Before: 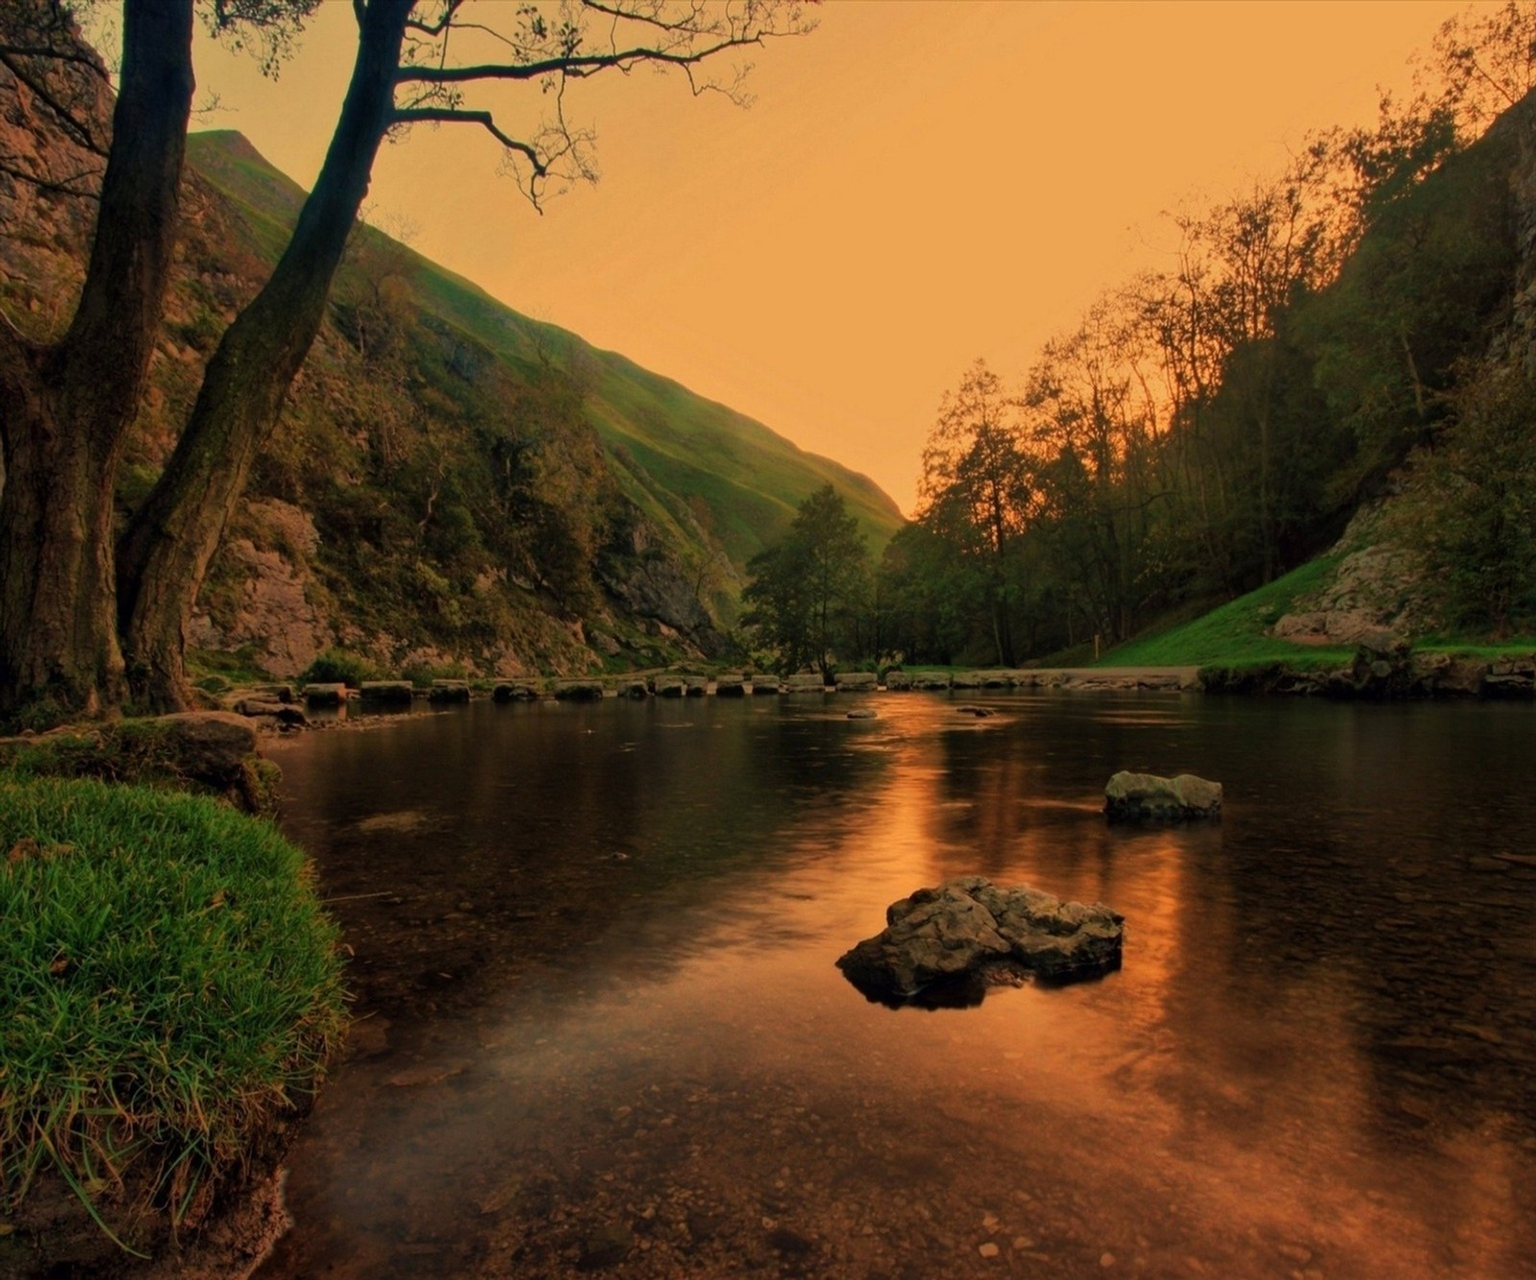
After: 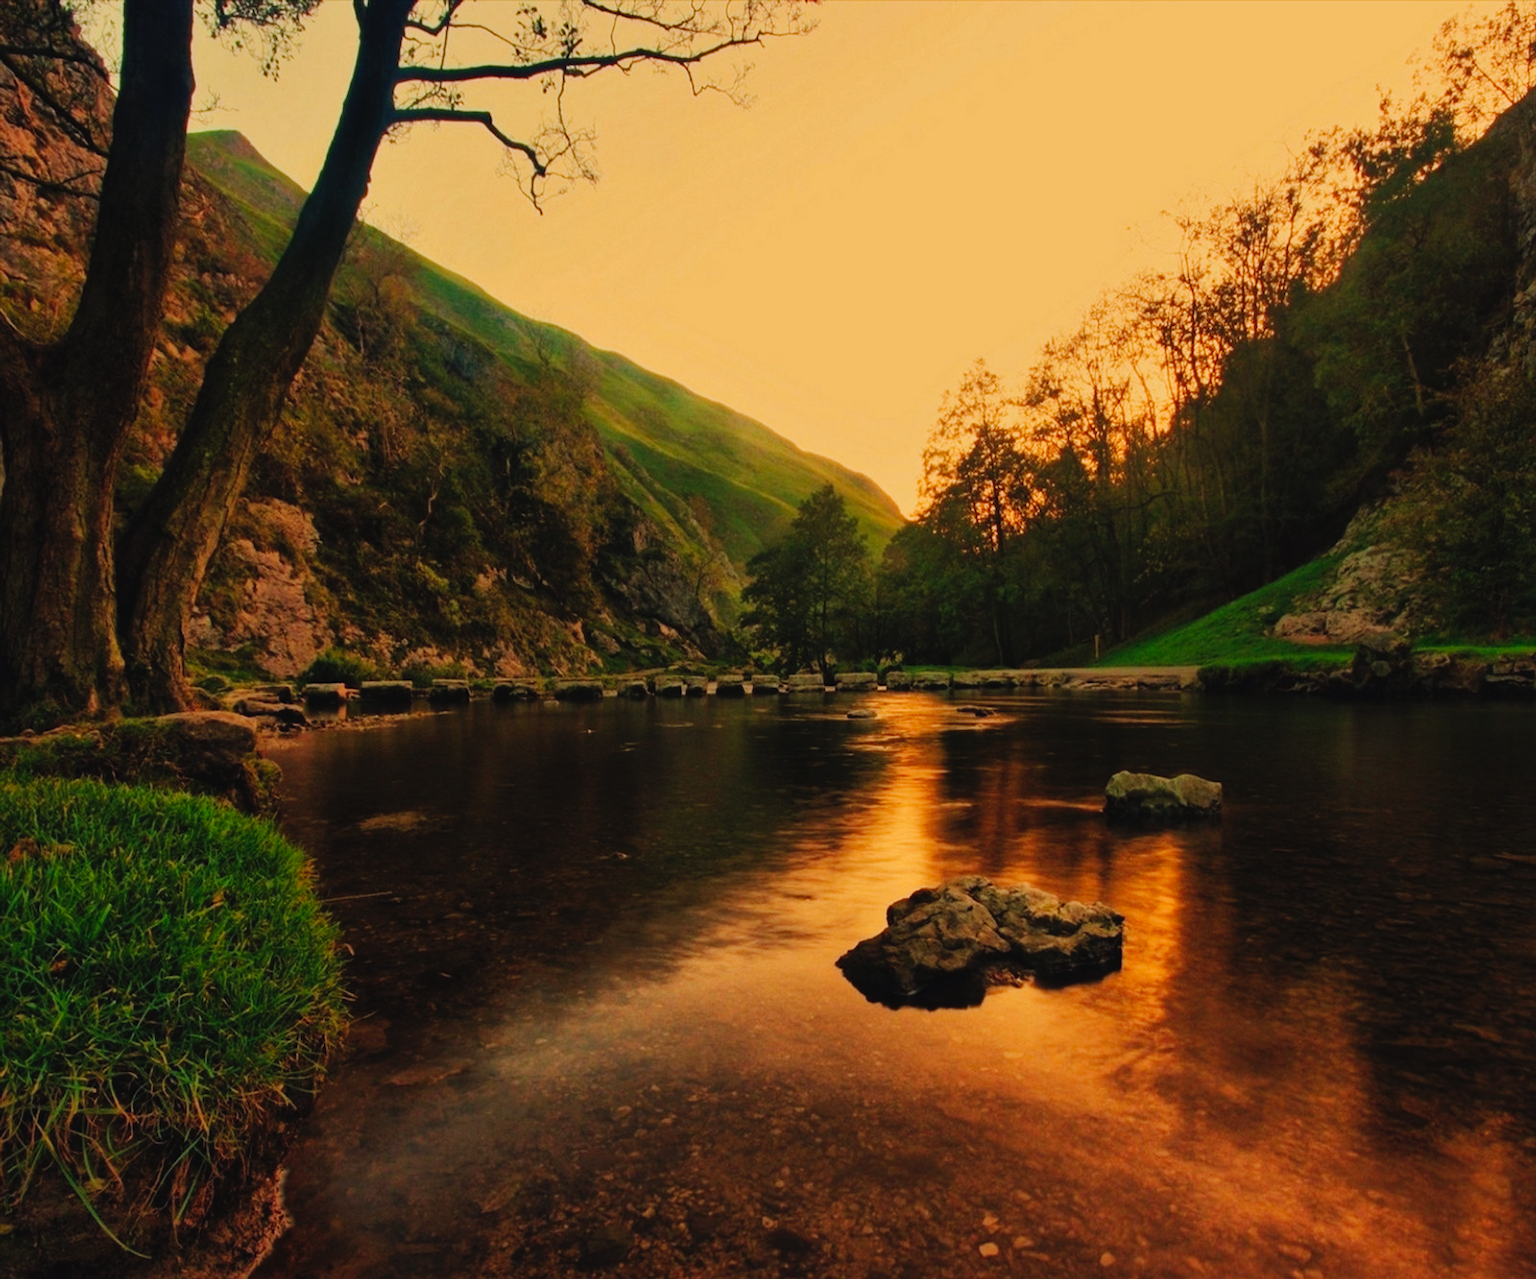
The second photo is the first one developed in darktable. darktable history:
tone curve: curves: ch0 [(0, 0.03) (0.113, 0.087) (0.207, 0.184) (0.515, 0.612) (0.712, 0.793) (1, 0.946)]; ch1 [(0, 0) (0.172, 0.123) (0.317, 0.279) (0.407, 0.401) (0.476, 0.482) (0.505, 0.499) (0.534, 0.534) (0.632, 0.645) (0.726, 0.745) (1, 1)]; ch2 [(0, 0) (0.411, 0.424) (0.505, 0.505) (0.521, 0.524) (0.541, 0.569) (0.65, 0.699) (1, 1)], preserve colors none
